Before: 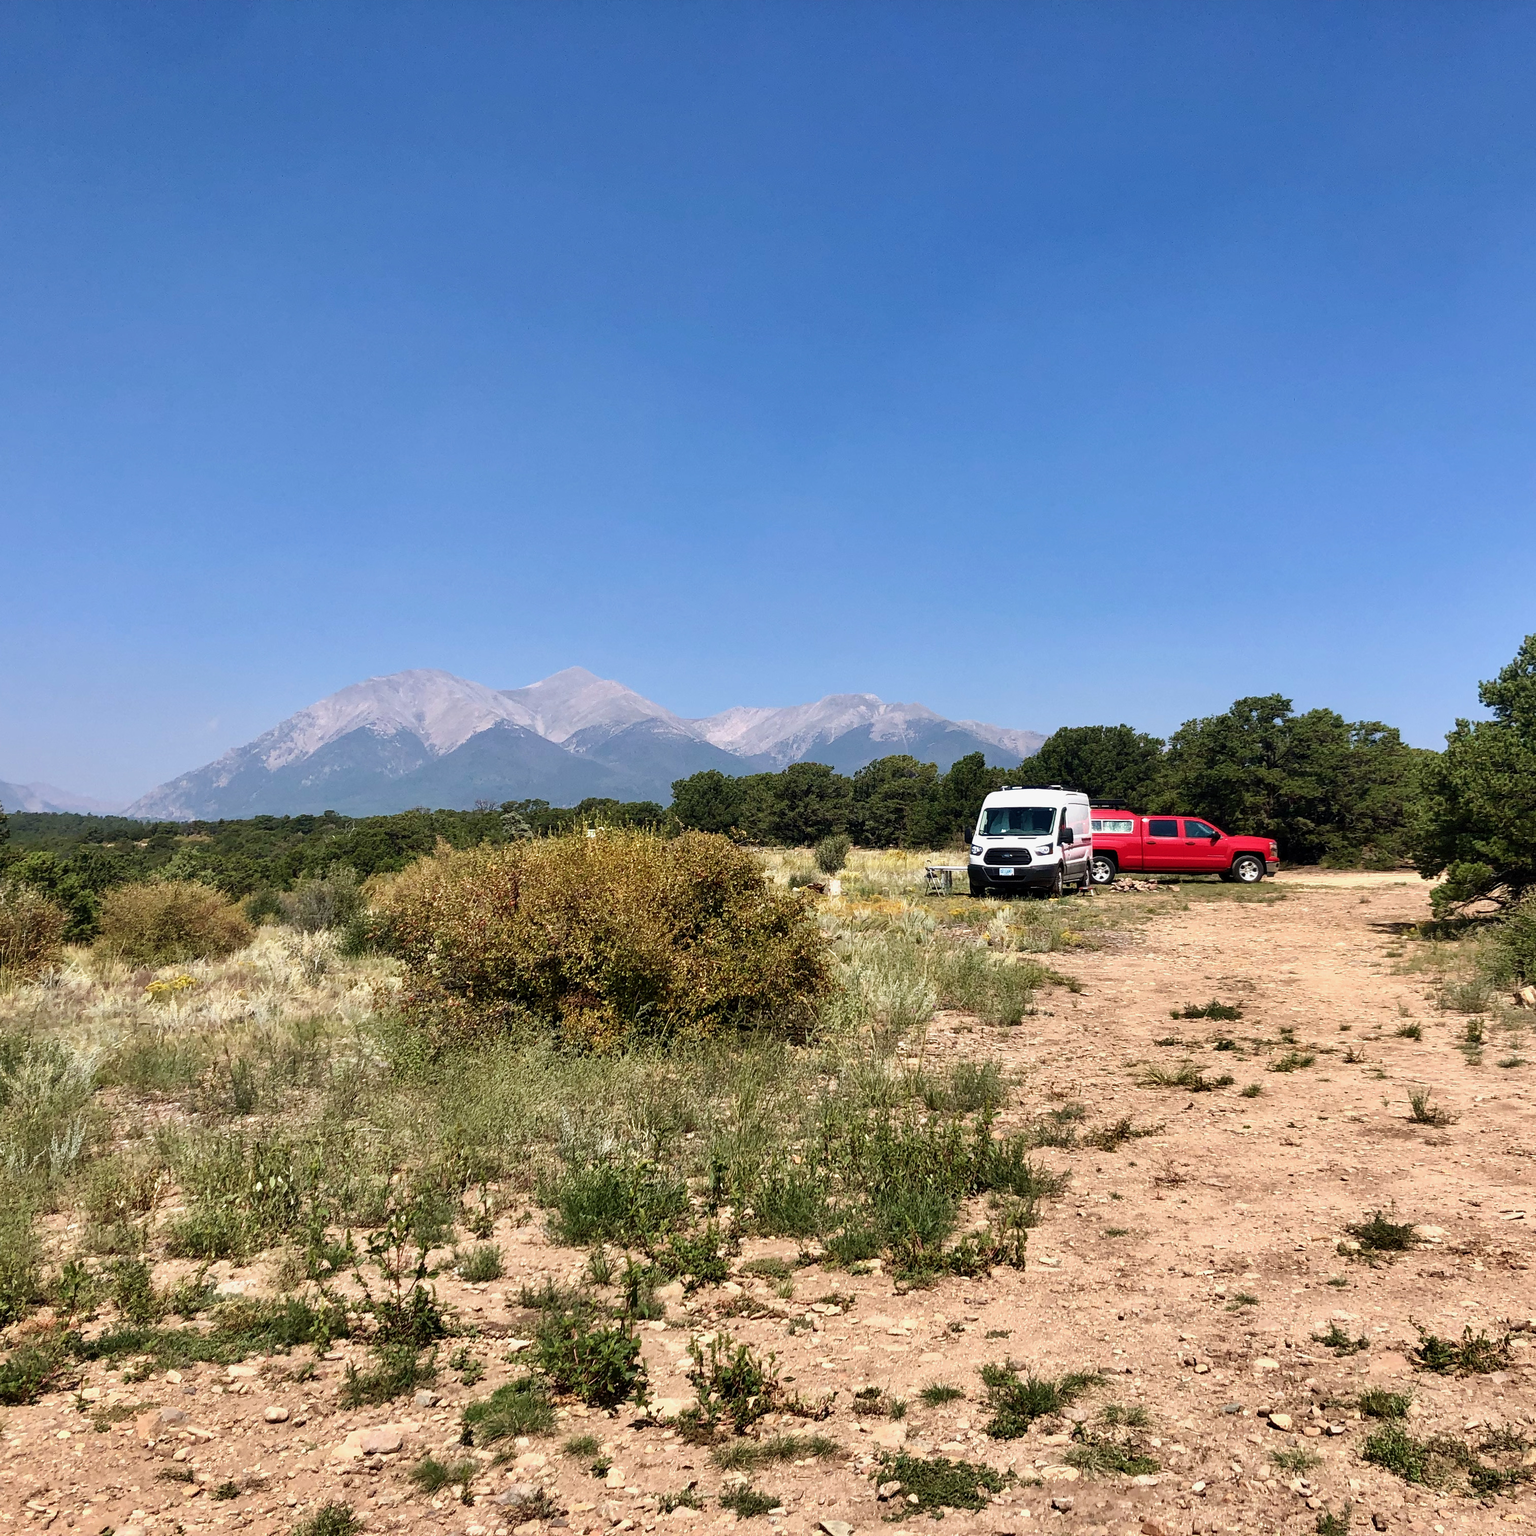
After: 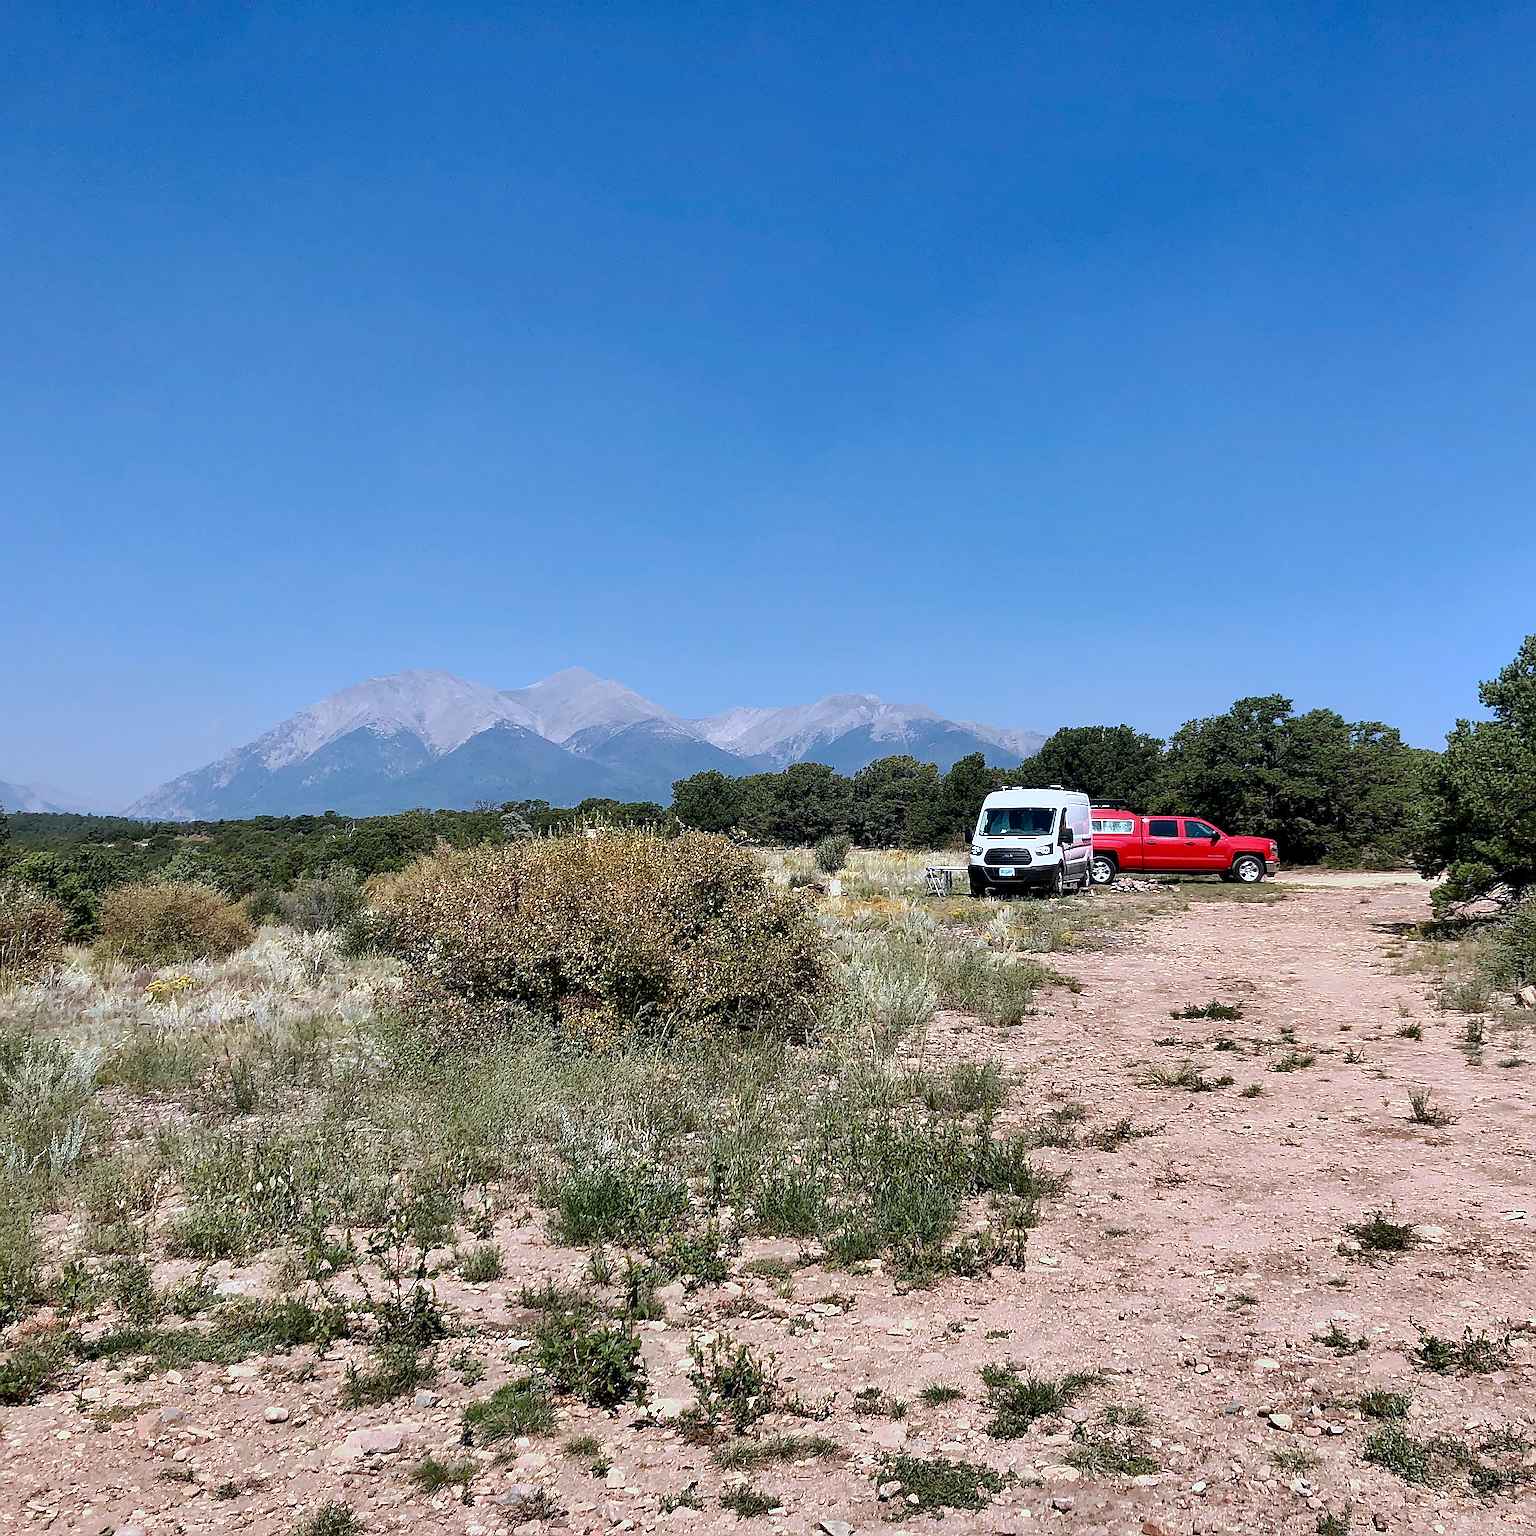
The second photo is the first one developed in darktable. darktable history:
tone curve: curves: ch0 [(0, 0) (0.003, 0.003) (0.011, 0.011) (0.025, 0.025) (0.044, 0.044) (0.069, 0.068) (0.1, 0.098) (0.136, 0.134) (0.177, 0.175) (0.224, 0.221) (0.277, 0.273) (0.335, 0.33) (0.399, 0.393) (0.468, 0.461) (0.543, 0.534) (0.623, 0.614) (0.709, 0.69) (0.801, 0.752) (0.898, 0.835) (1, 1)], preserve colors none
sharpen: radius 1.4, amount 1.25, threshold 0.7
color correction: highlights a* -2.24, highlights b* -18.1
